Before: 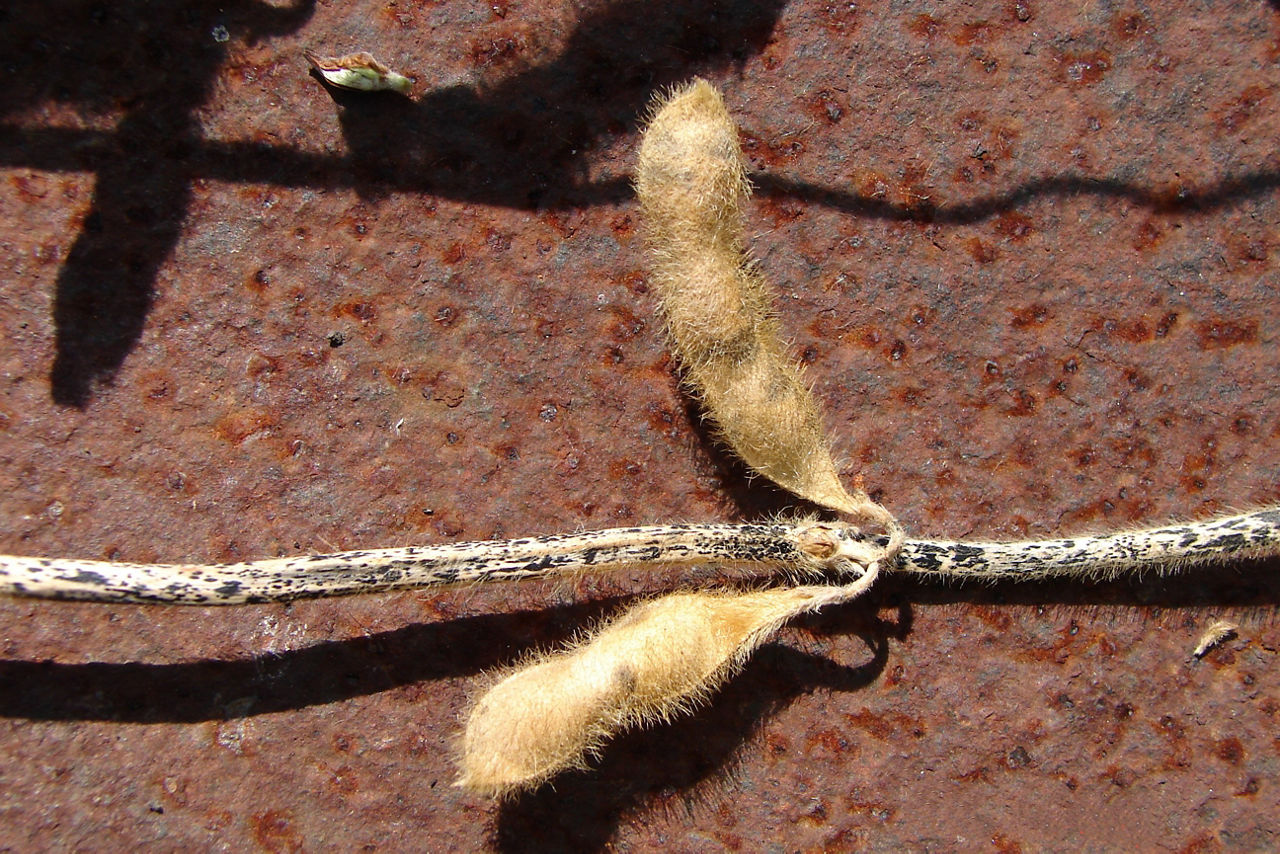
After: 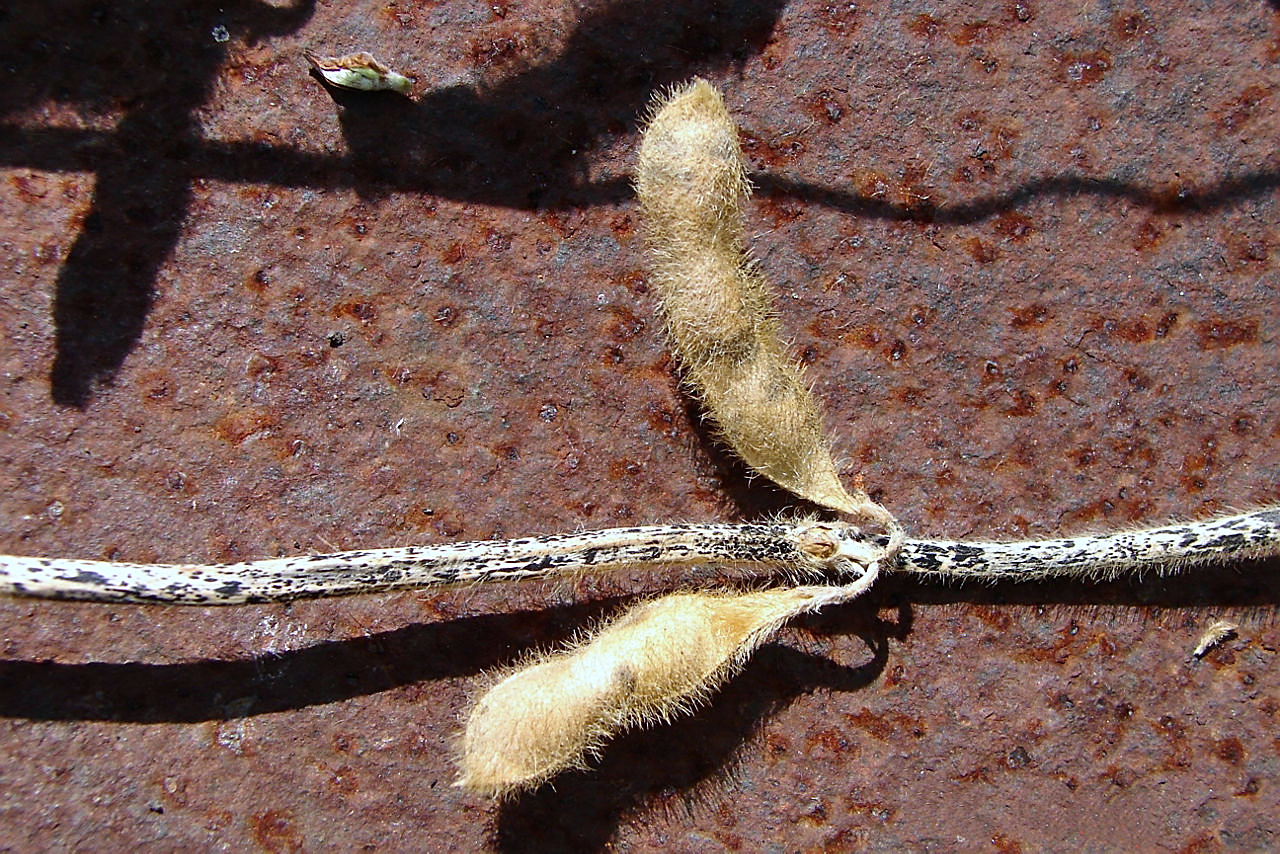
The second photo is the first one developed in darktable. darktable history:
contrast brightness saturation: contrast 0.08, saturation 0.02
sharpen: on, module defaults
white balance: red 0.931, blue 1.11
shadows and highlights: shadows 37.27, highlights -28.18, soften with gaussian
